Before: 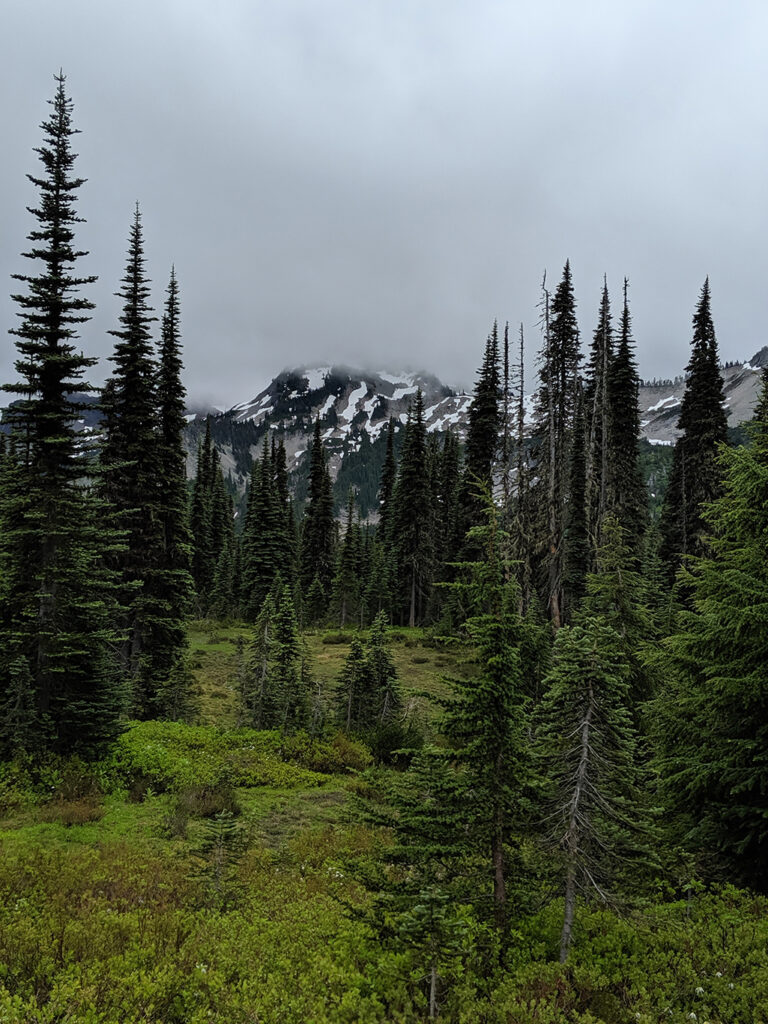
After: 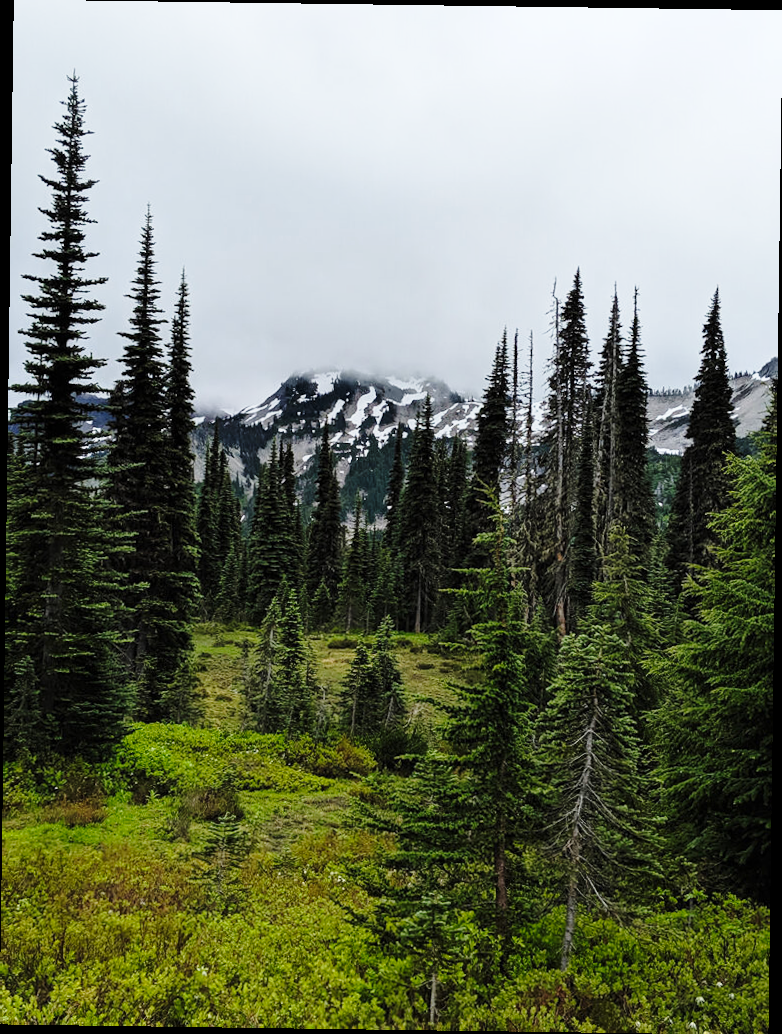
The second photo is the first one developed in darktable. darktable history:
exposure: compensate exposure bias true, compensate highlight preservation false
rotate and perspective: rotation 0.8°, automatic cropping off
base curve: curves: ch0 [(0, 0) (0.028, 0.03) (0.121, 0.232) (0.46, 0.748) (0.859, 0.968) (1, 1)], preserve colors none
